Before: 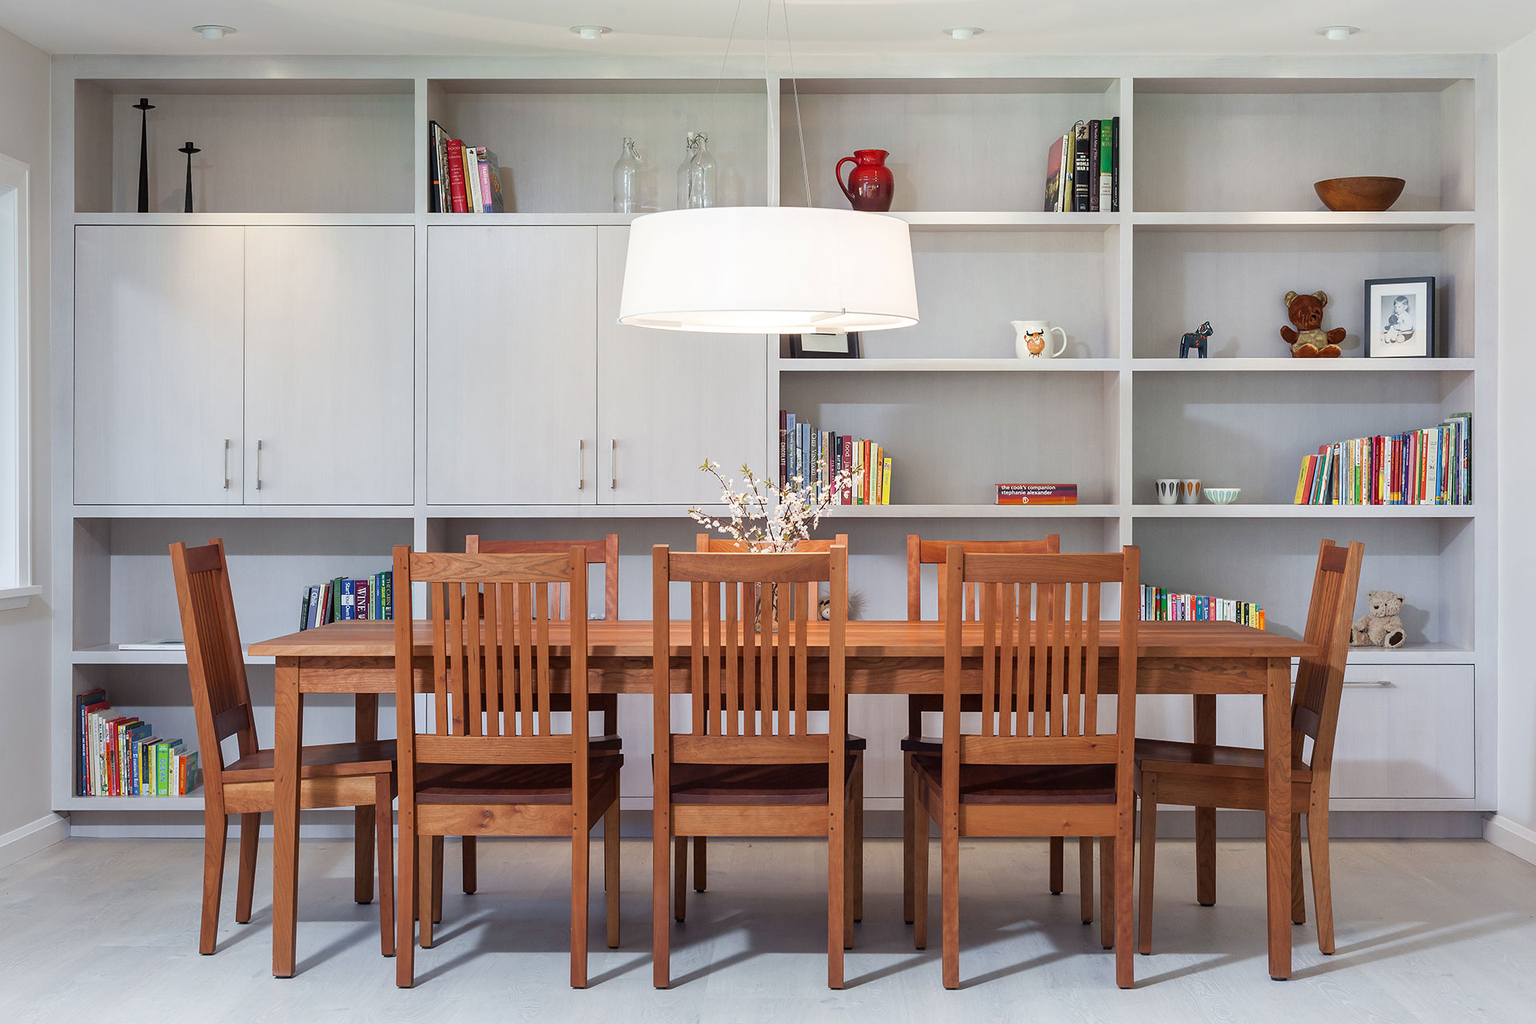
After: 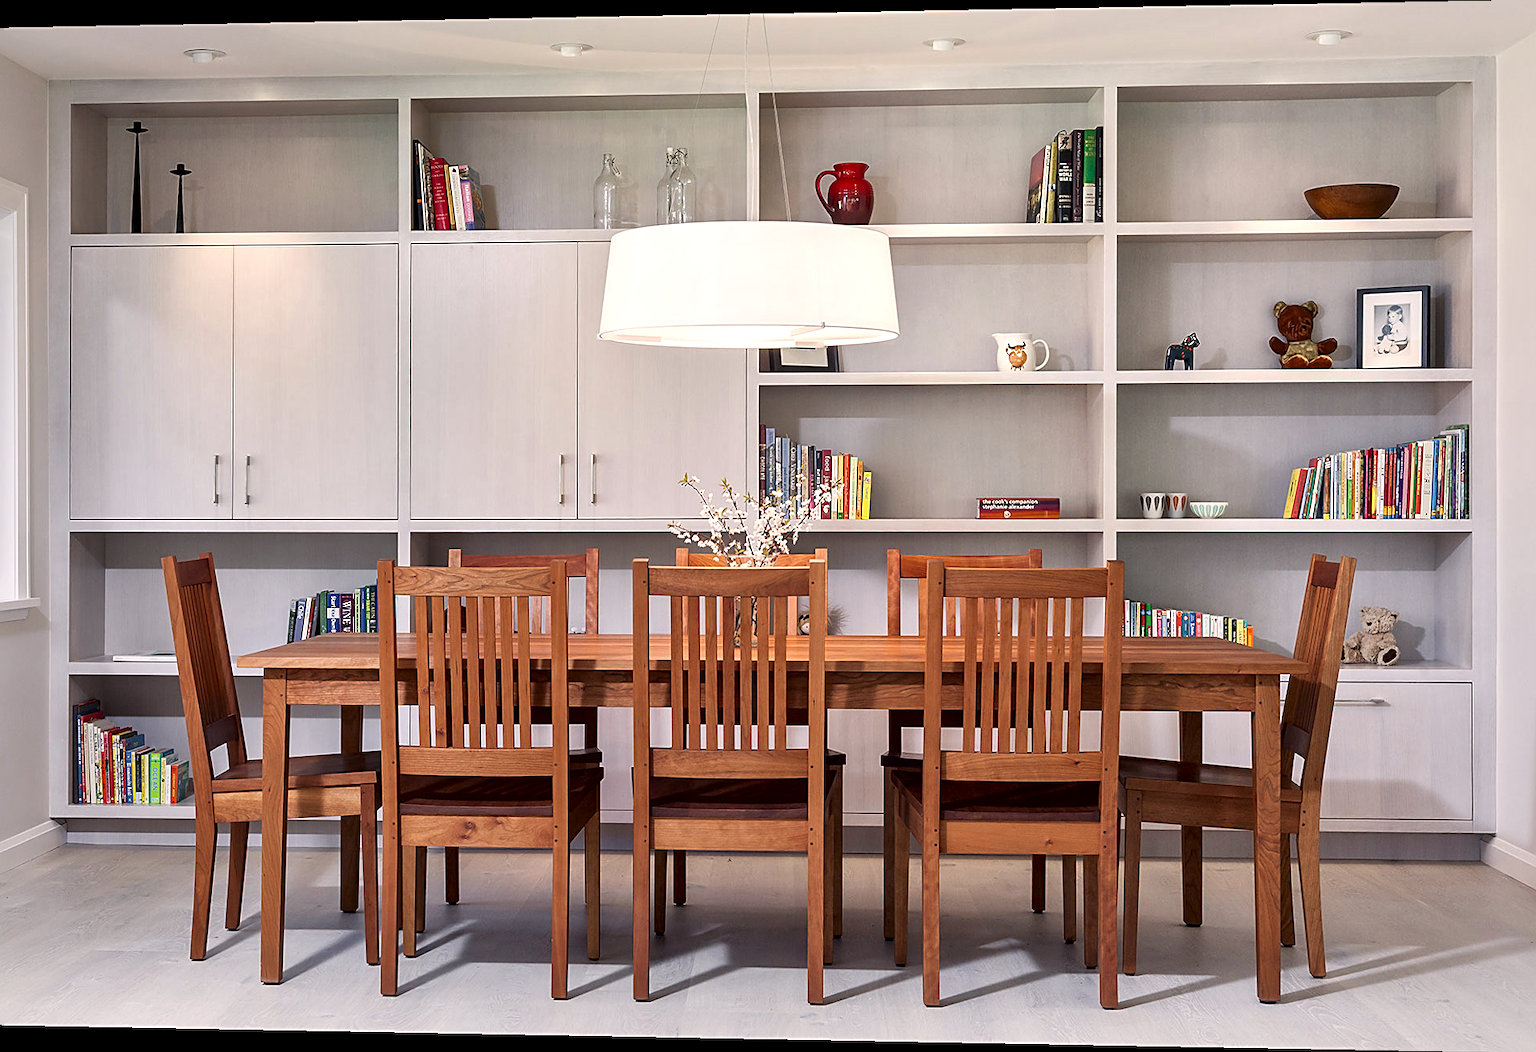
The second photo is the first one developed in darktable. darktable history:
local contrast: mode bilateral grid, contrast 25, coarseness 60, detail 151%, midtone range 0.2
color correction: highlights a* 5.81, highlights b* 4.84
sharpen: on, module defaults
rotate and perspective: lens shift (horizontal) -0.055, automatic cropping off
